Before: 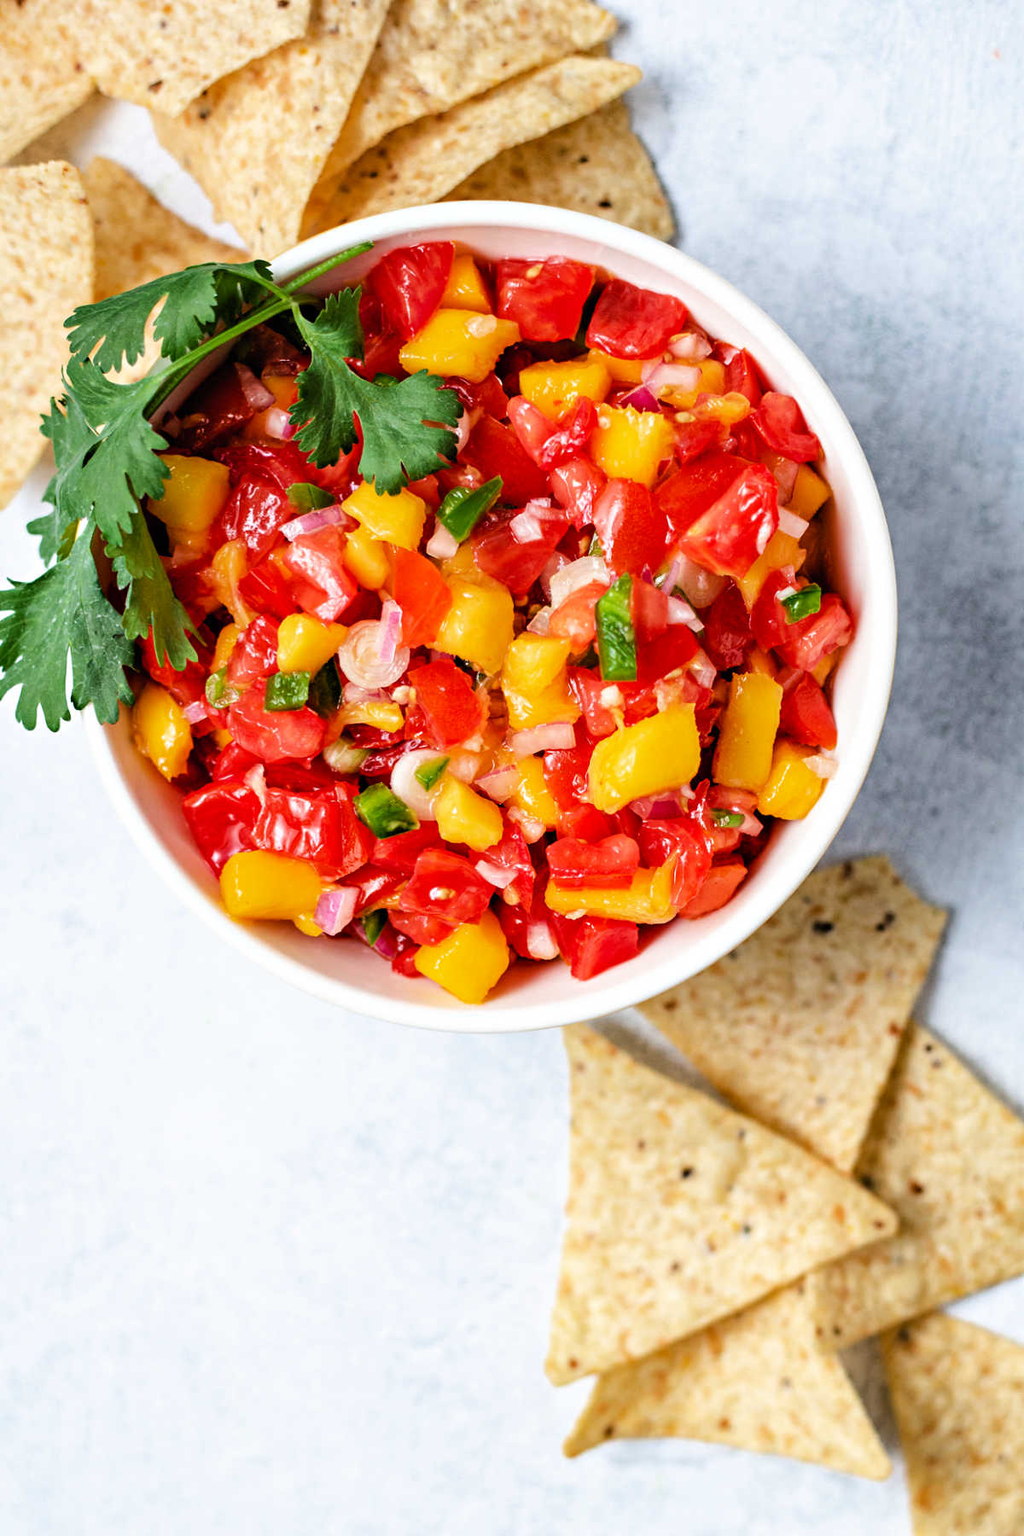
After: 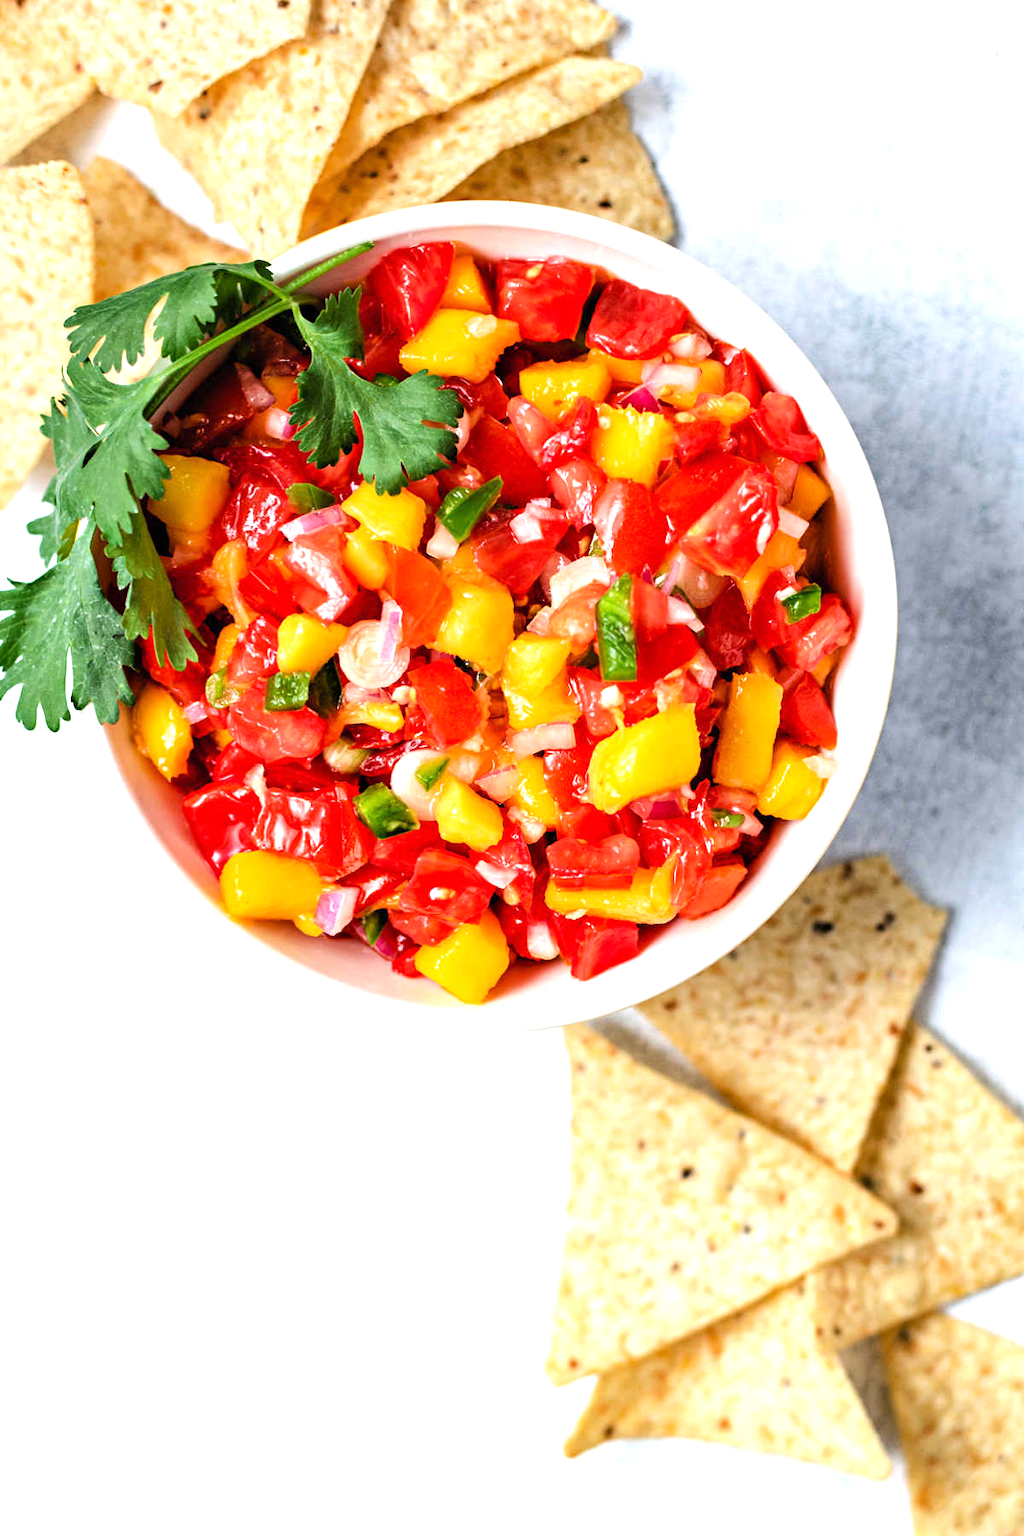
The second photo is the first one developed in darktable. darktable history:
exposure: exposure 0.513 EV, compensate highlight preservation false
